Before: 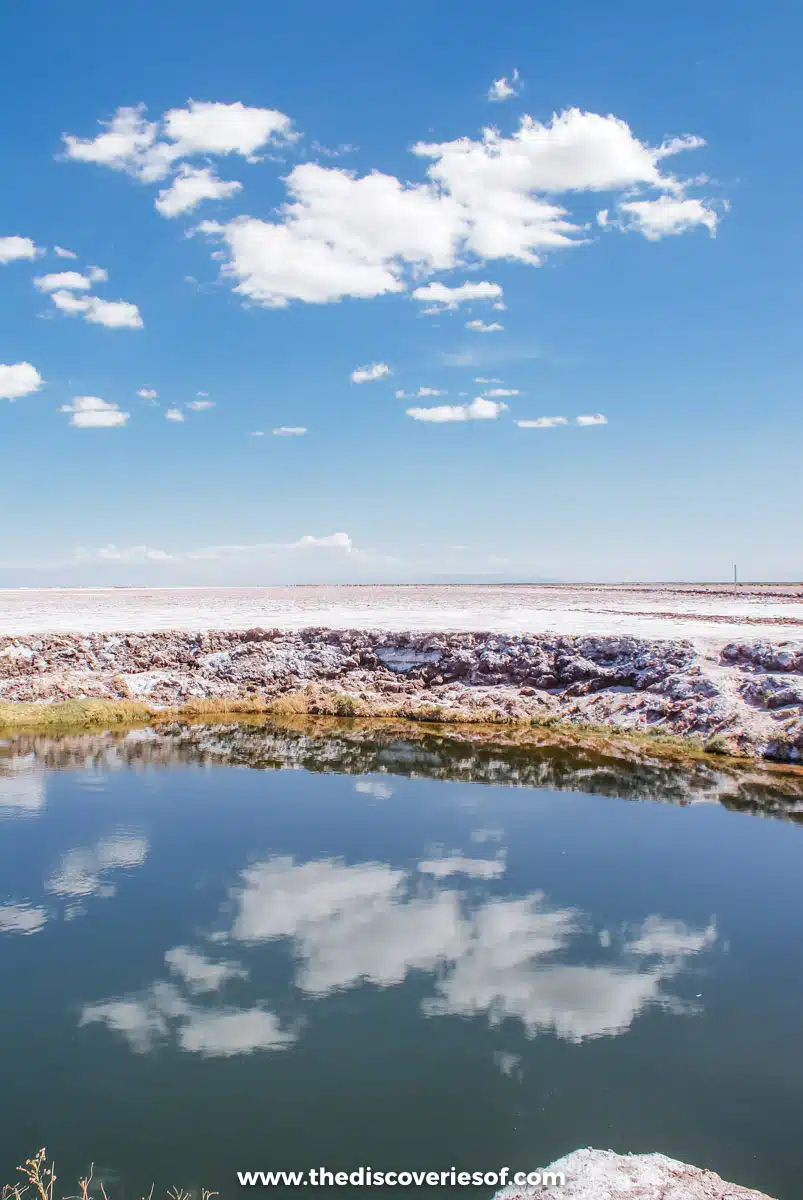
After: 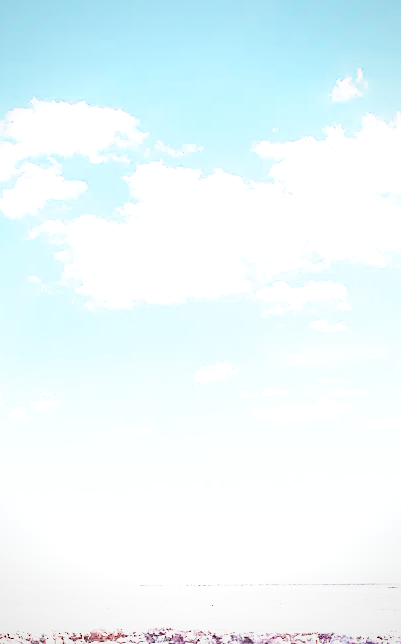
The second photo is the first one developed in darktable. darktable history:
sharpen: on, module defaults
vignetting: fall-off radius 94.81%, brightness -0.557, saturation -0.002
crop: left 19.461%, right 30.51%, bottom 46.287%
base curve: curves: ch0 [(0, 0) (0.007, 0.004) (0.027, 0.03) (0.046, 0.07) (0.207, 0.54) (0.442, 0.872) (0.673, 0.972) (1, 1)], preserve colors none
exposure: exposure 1 EV, compensate highlight preservation false
